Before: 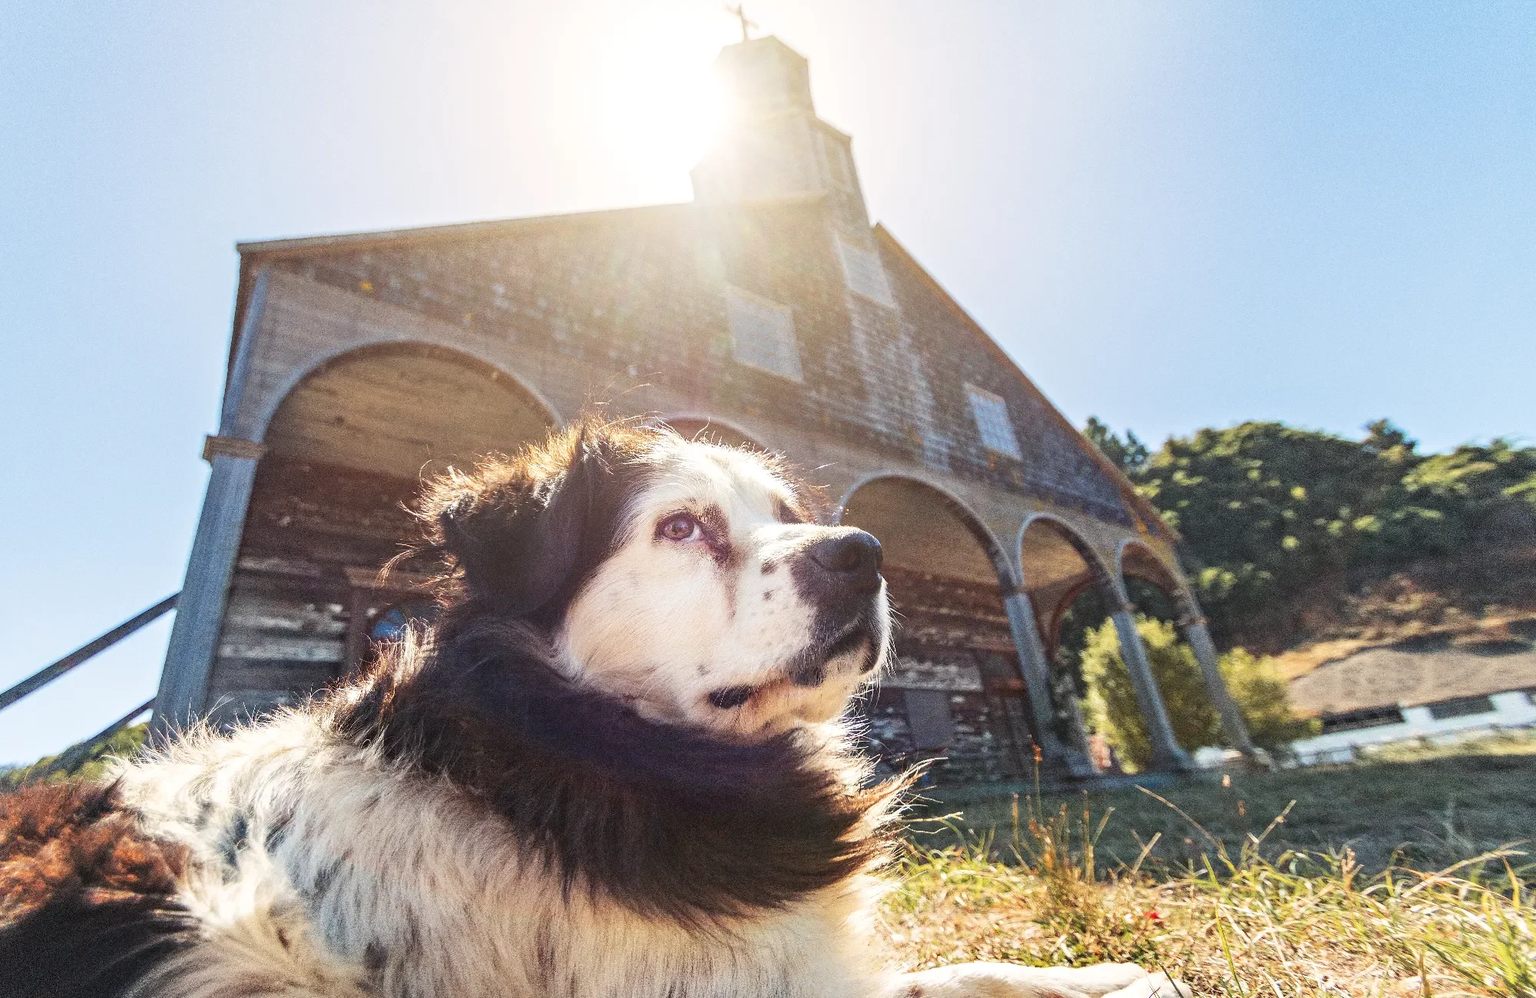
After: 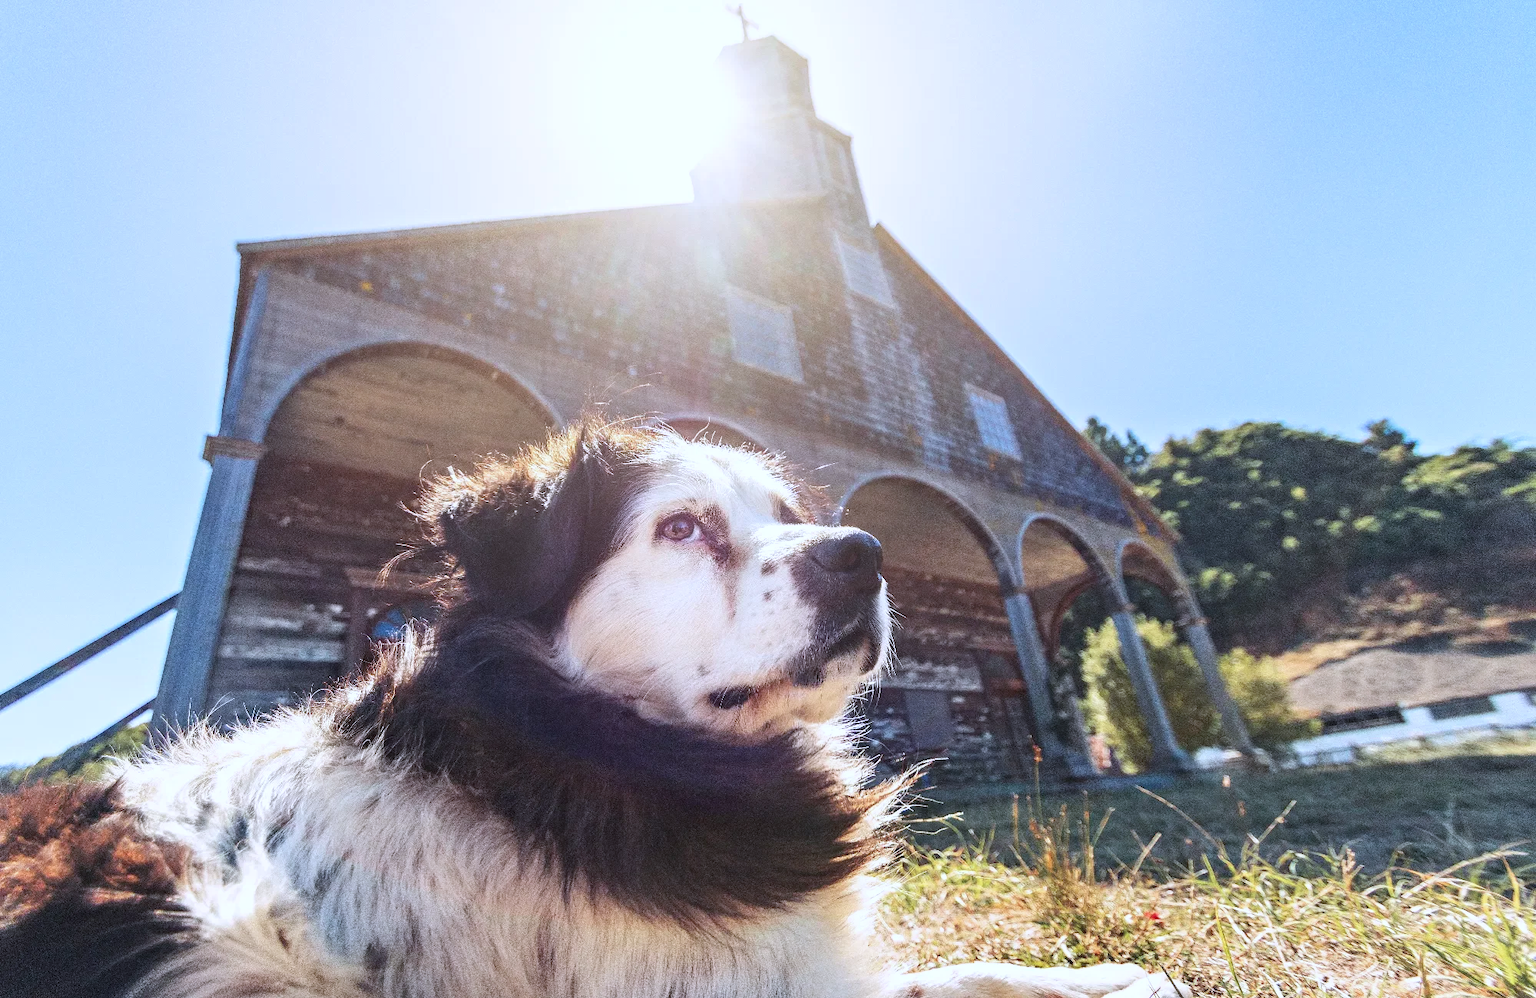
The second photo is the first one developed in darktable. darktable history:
color calibration: illuminant as shot in camera, x 0.37, y 0.382, temperature 4319.56 K
